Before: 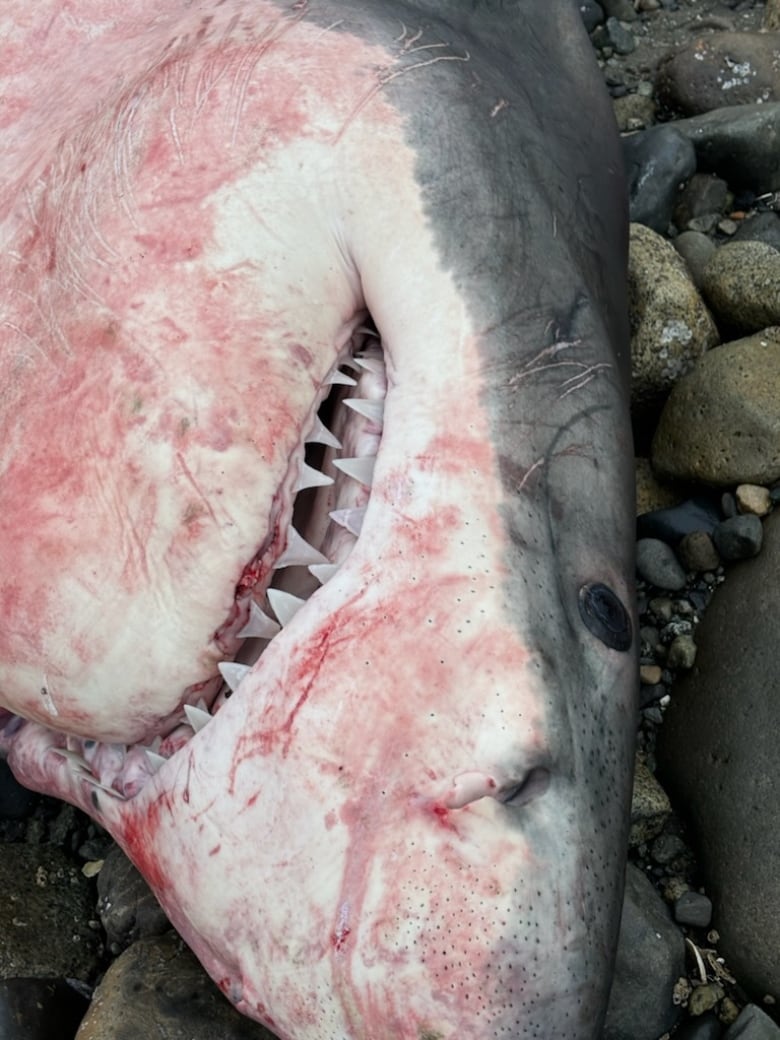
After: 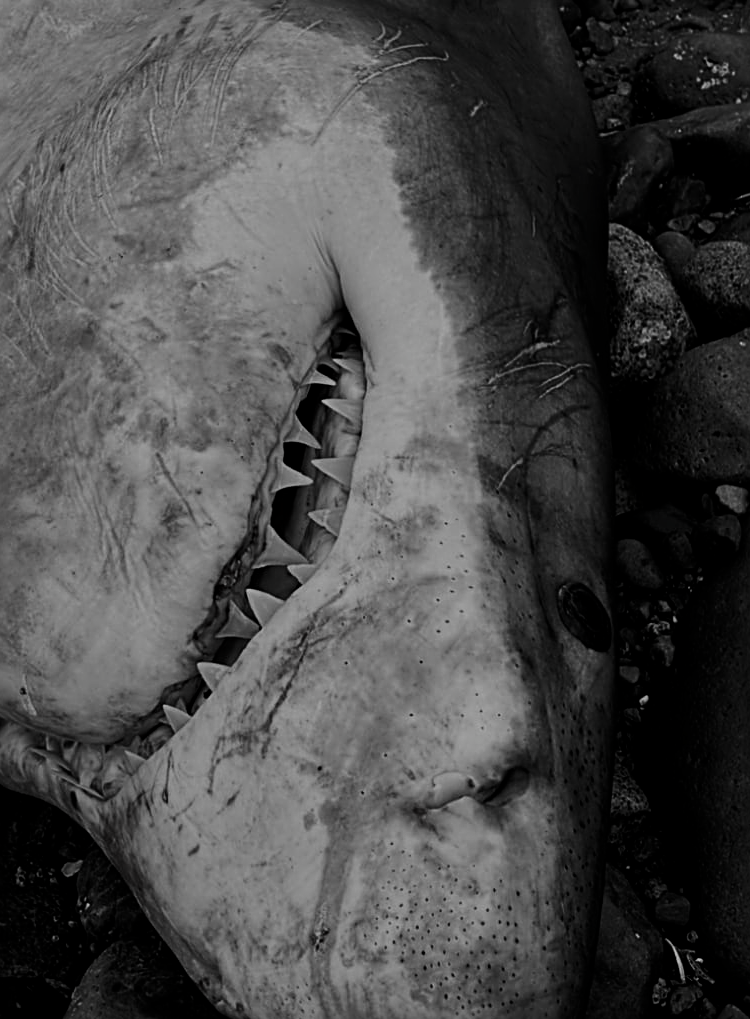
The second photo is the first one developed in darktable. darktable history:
exposure: compensate highlight preservation false
filmic rgb: black relative exposure -7.65 EV, white relative exposure 4.56 EV, hardness 3.61, color science v6 (2022), iterations of high-quality reconstruction 0
contrast brightness saturation: contrast -0.027, brightness -0.573, saturation -0.985
crop and rotate: left 2.697%, right 1.125%, bottom 1.973%
sharpen: radius 2.837, amount 0.728
